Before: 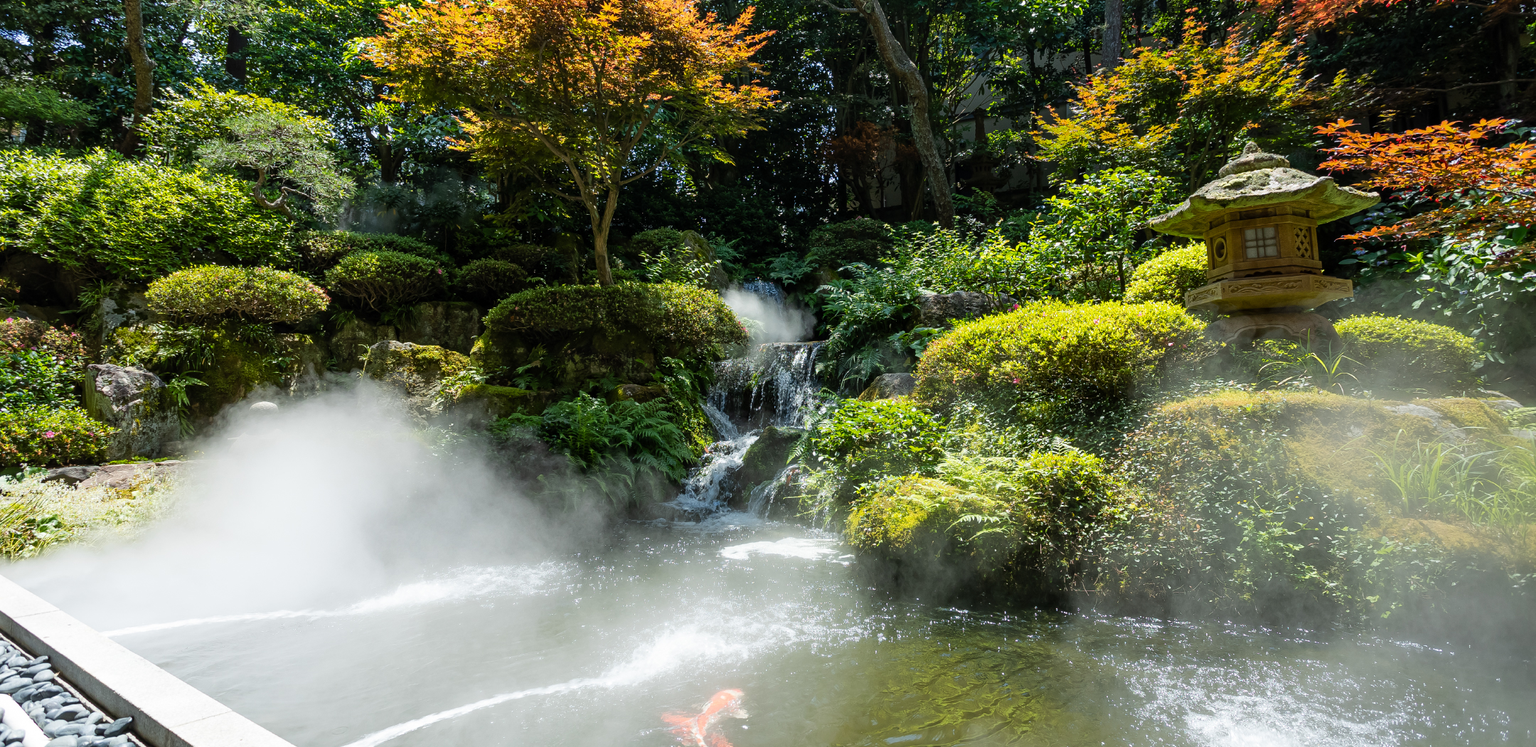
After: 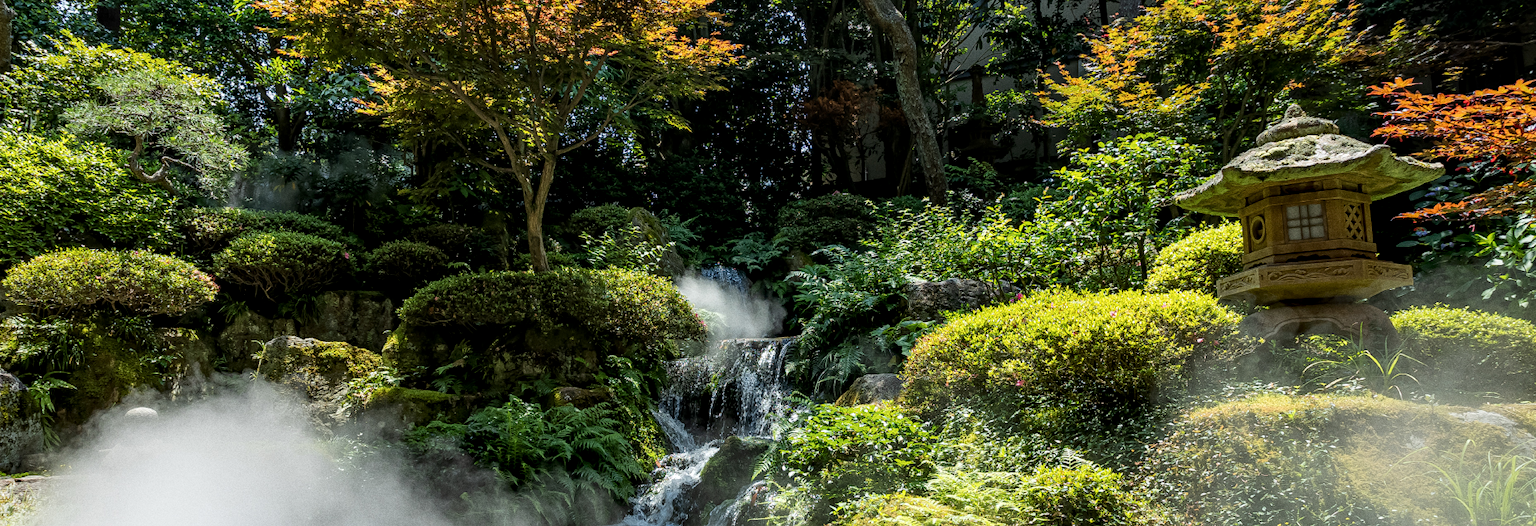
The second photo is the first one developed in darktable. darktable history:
grain: coarseness 0.47 ISO
local contrast: shadows 94%
crop and rotate: left 9.345%, top 7.22%, right 4.982%, bottom 32.331%
contrast brightness saturation: contrast 0.01, saturation -0.05
